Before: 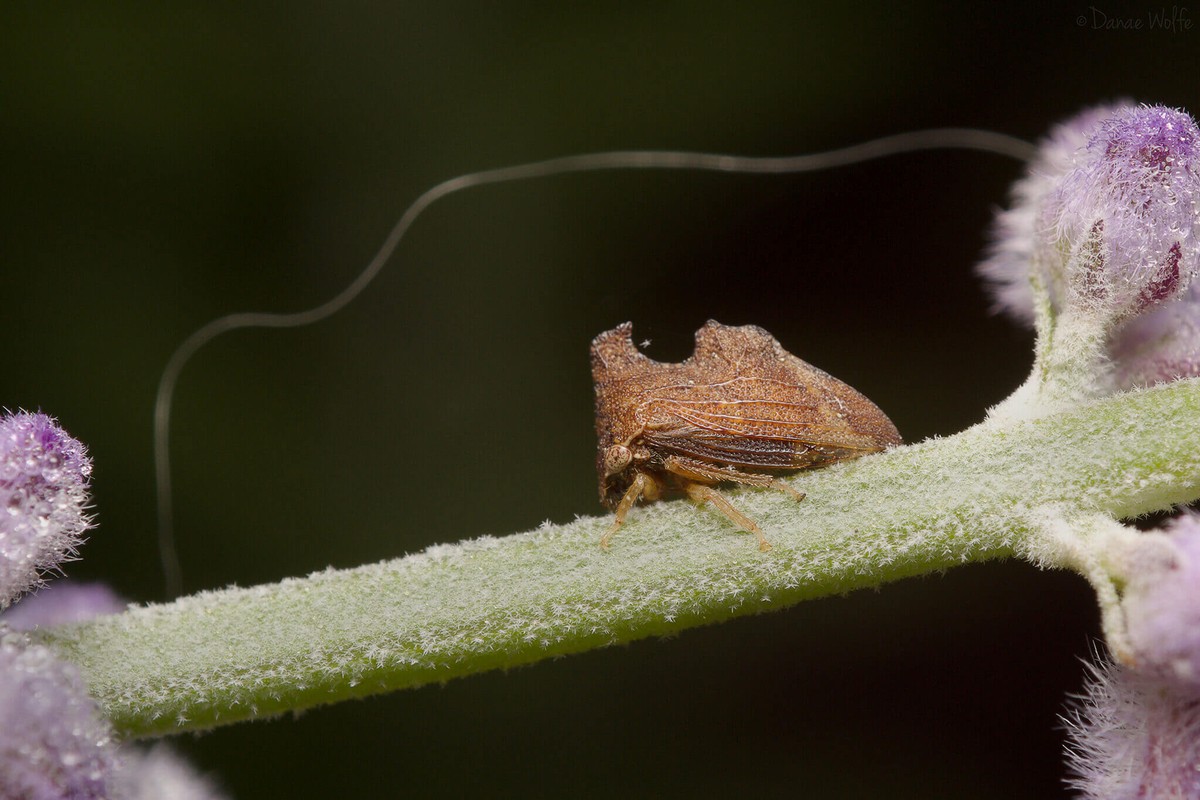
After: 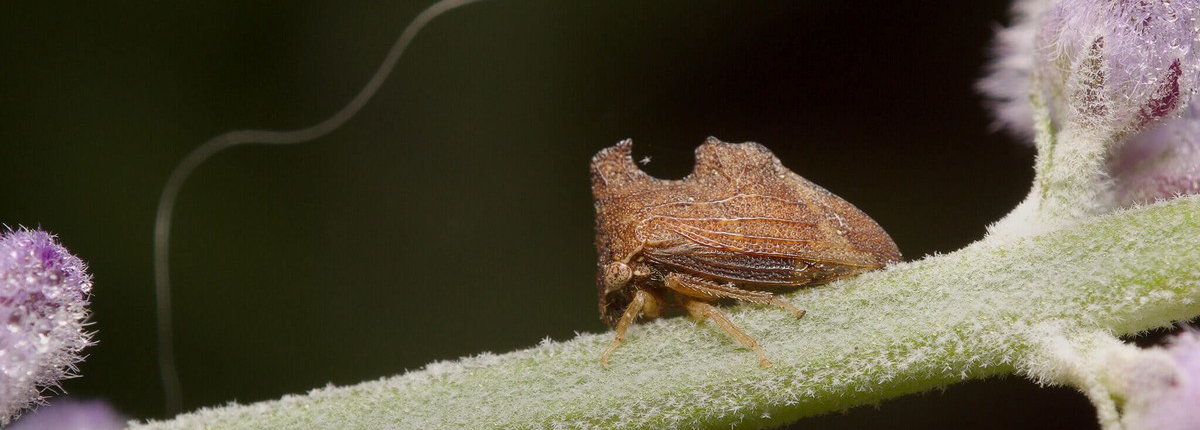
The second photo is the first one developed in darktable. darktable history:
crop and rotate: top 22.919%, bottom 23.214%
